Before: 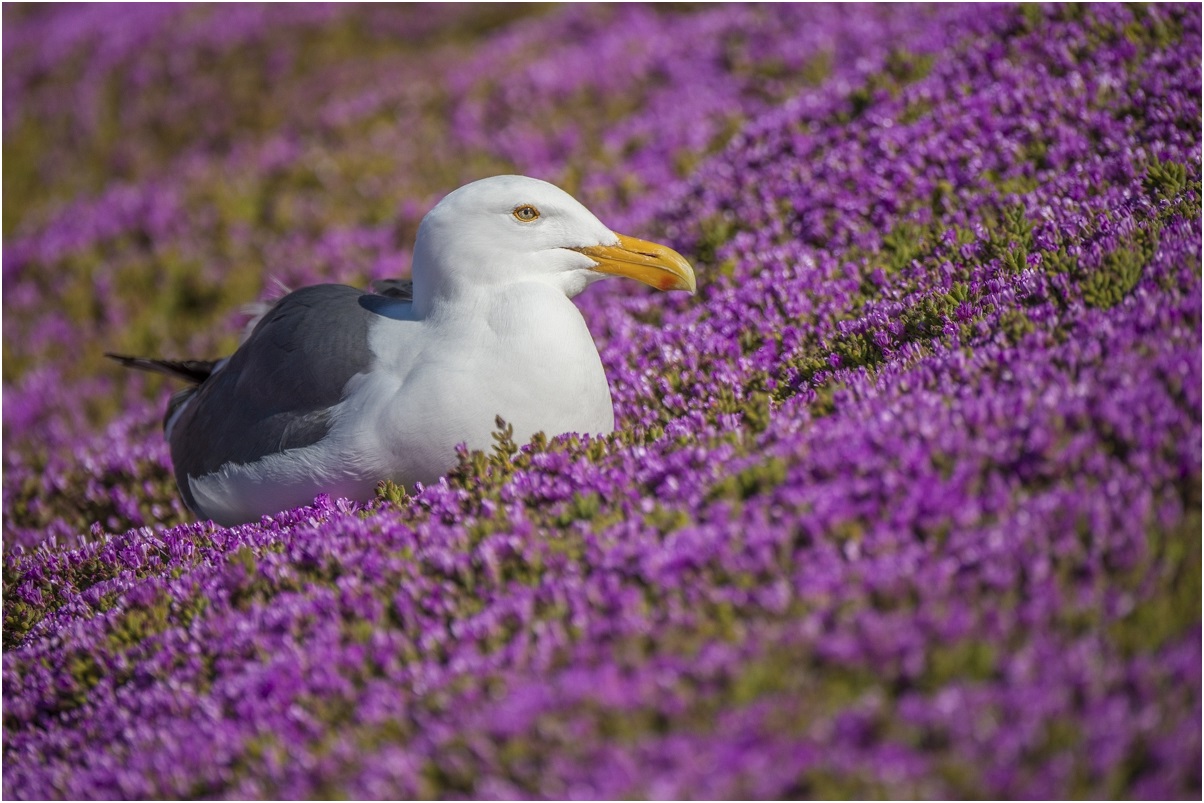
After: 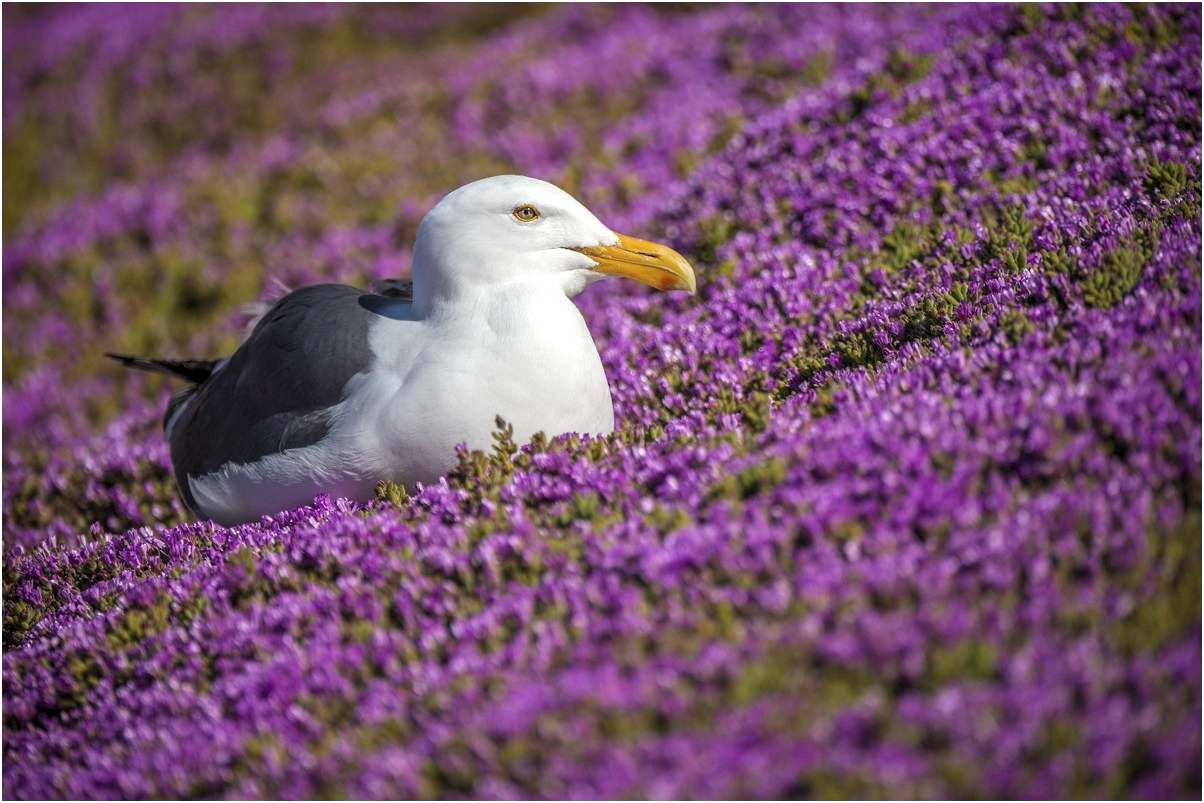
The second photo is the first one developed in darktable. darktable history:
levels: levels [0.055, 0.477, 0.9]
shadows and highlights: shadows 35, highlights -35, soften with gaussian
